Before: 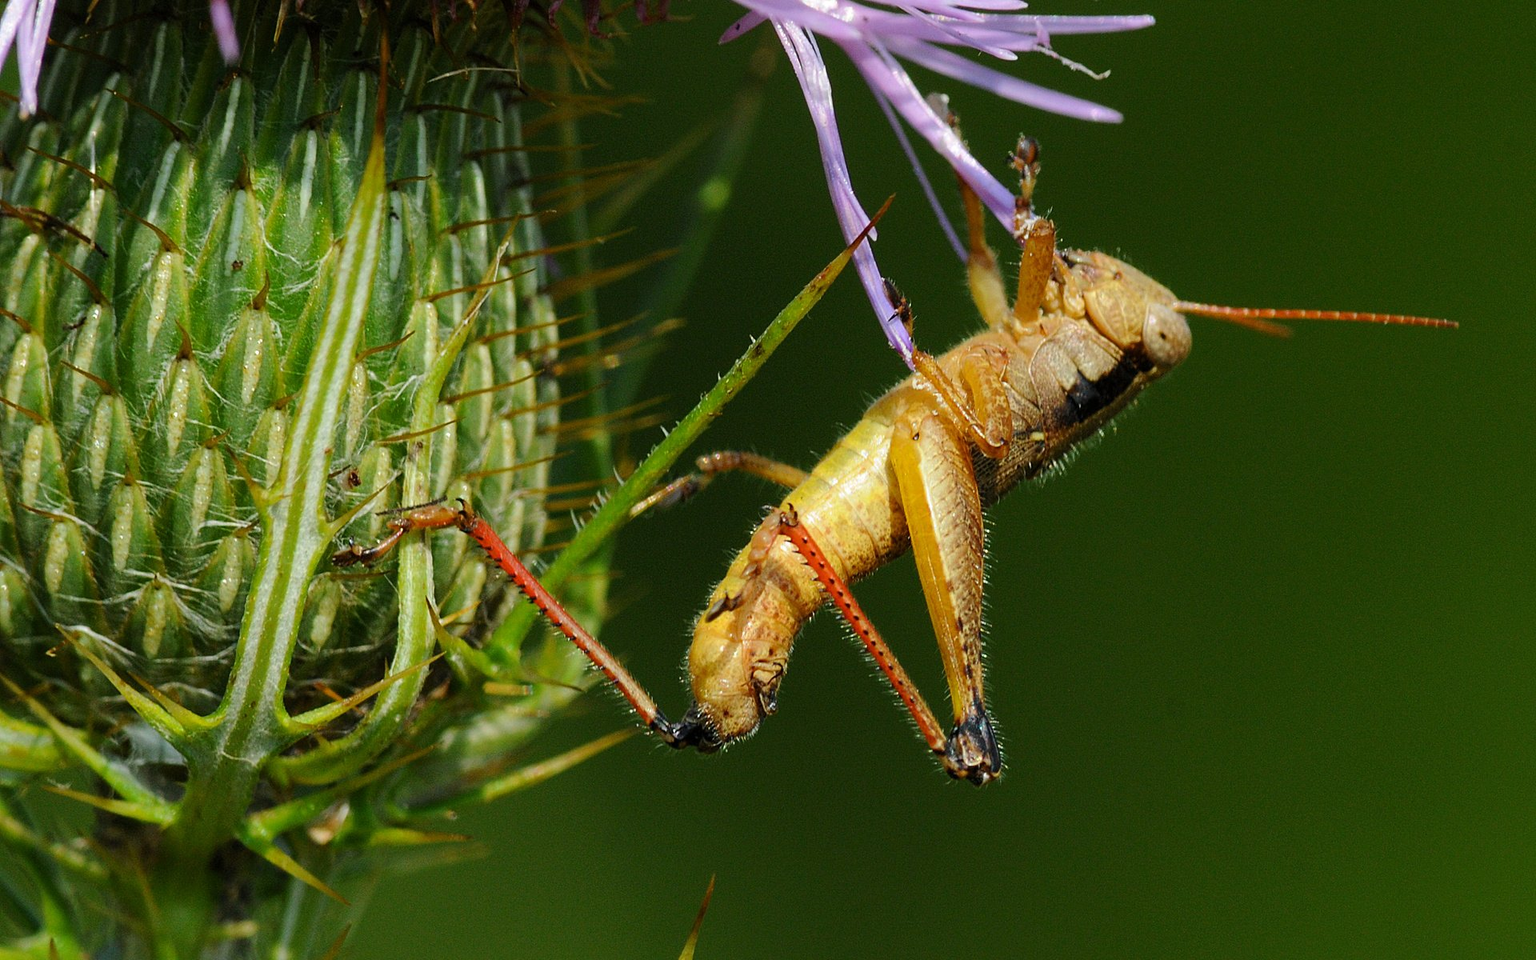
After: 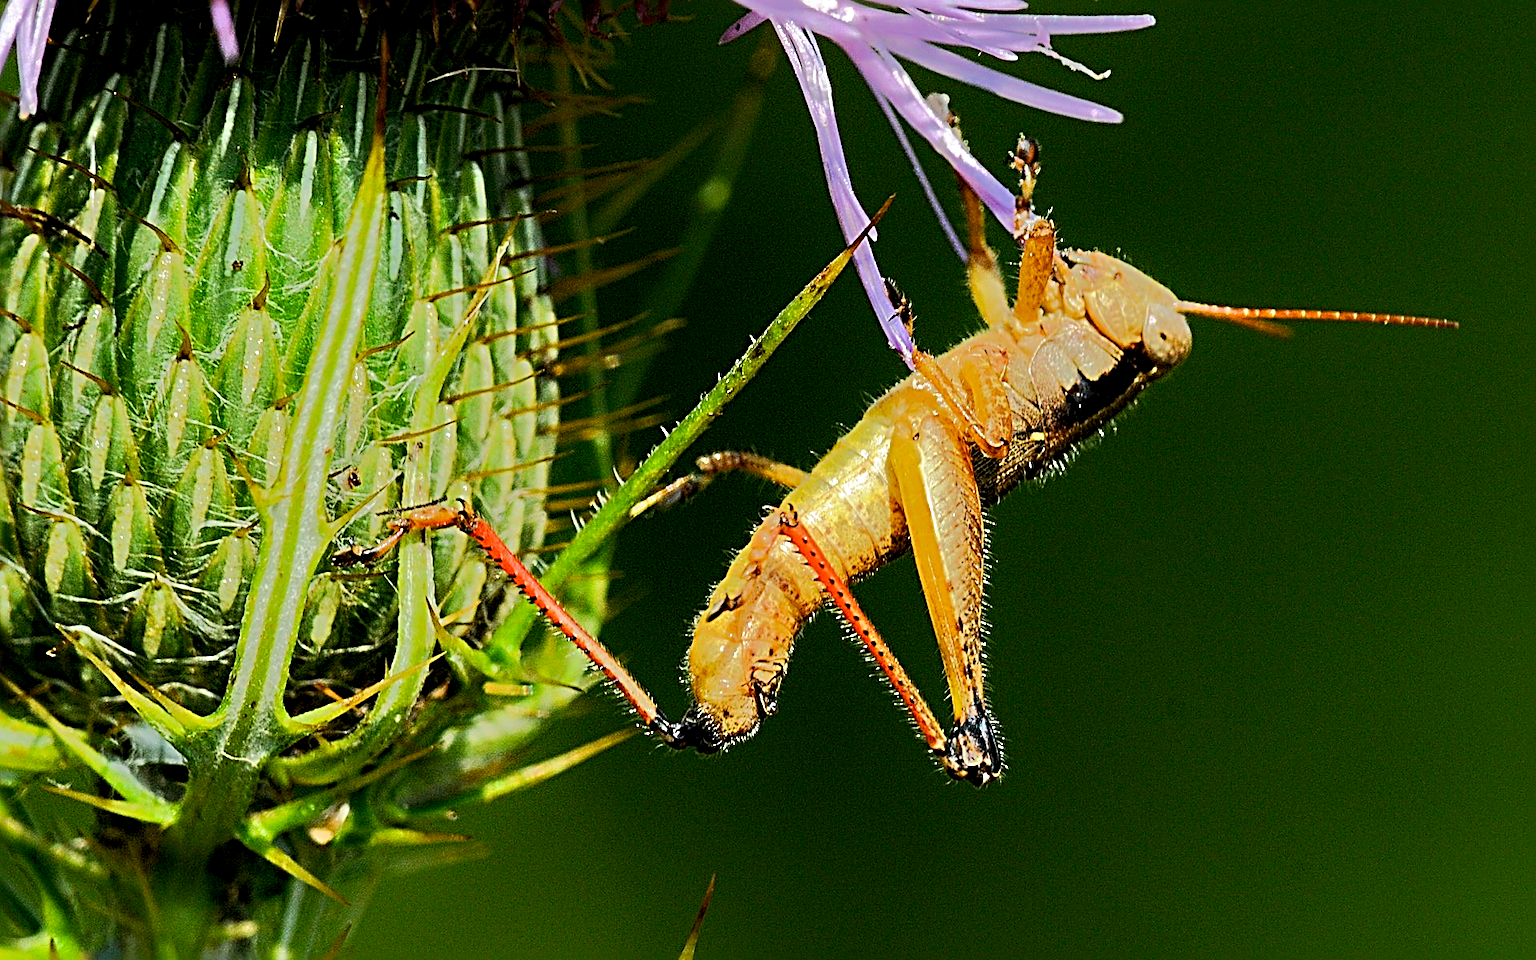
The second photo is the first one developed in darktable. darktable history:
exposure: black level correction 0.009, exposure 0.016 EV, compensate highlight preservation false
sharpen: radius 3.732, amount 0.928
tone equalizer: -8 EV -0.518 EV, -7 EV -0.291 EV, -6 EV -0.073 EV, -5 EV 0.388 EV, -4 EV 0.991 EV, -3 EV 0.79 EV, -2 EV -0.011 EV, -1 EV 0.142 EV, +0 EV -0.036 EV, edges refinement/feathering 500, mask exposure compensation -1.57 EV, preserve details guided filter
